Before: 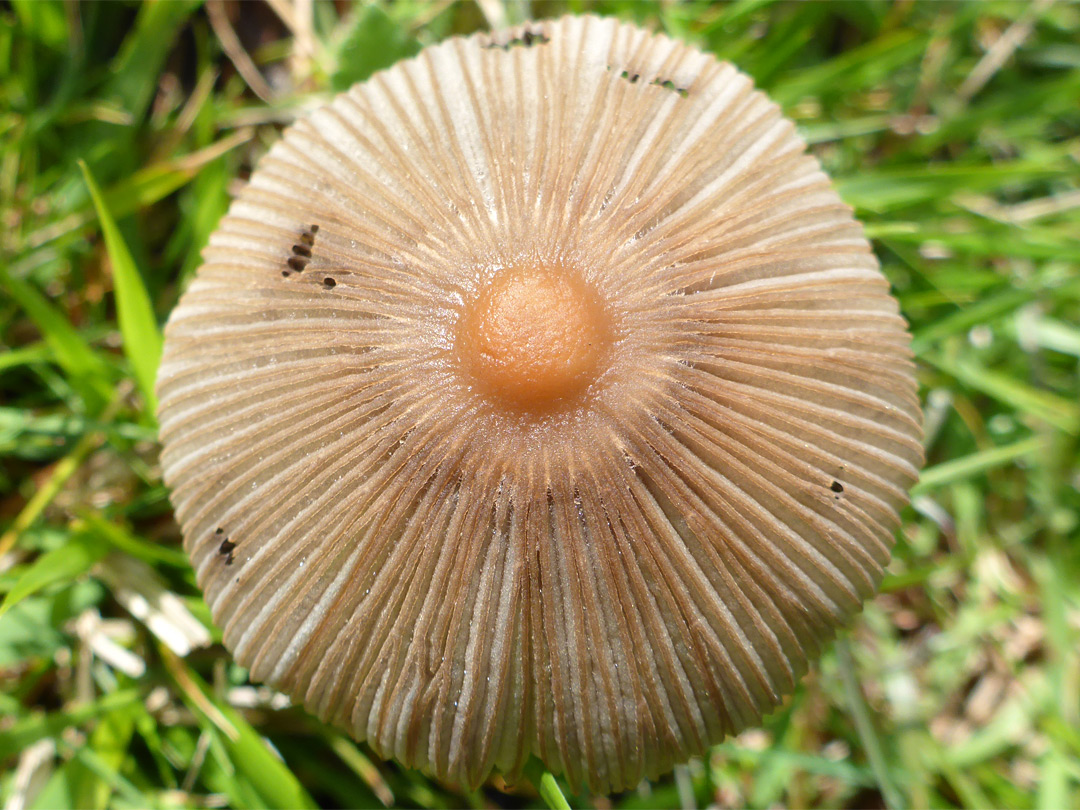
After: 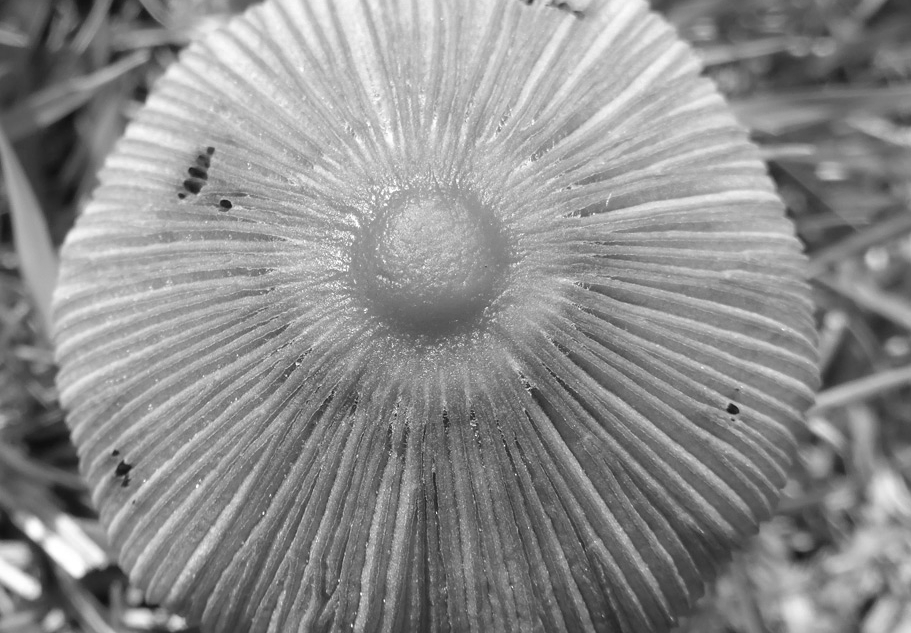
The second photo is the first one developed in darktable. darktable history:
crop and rotate: left 9.649%, top 9.746%, right 5.925%, bottom 12.044%
color calibration: output gray [0.23, 0.37, 0.4, 0], x 0.371, y 0.377, temperature 4296.66 K, saturation algorithm version 1 (2020)
